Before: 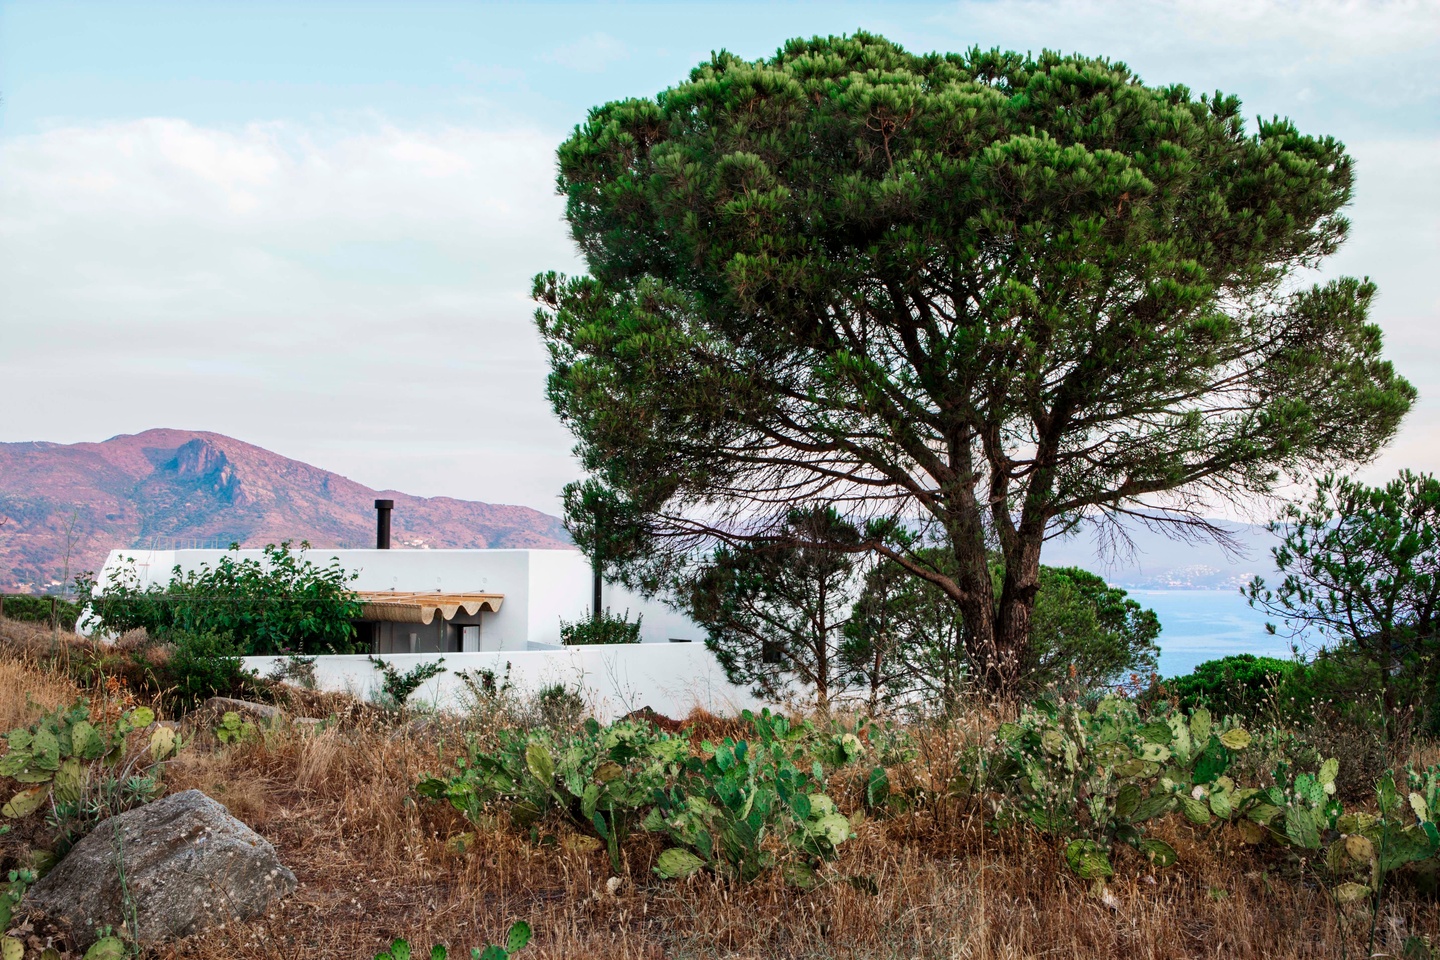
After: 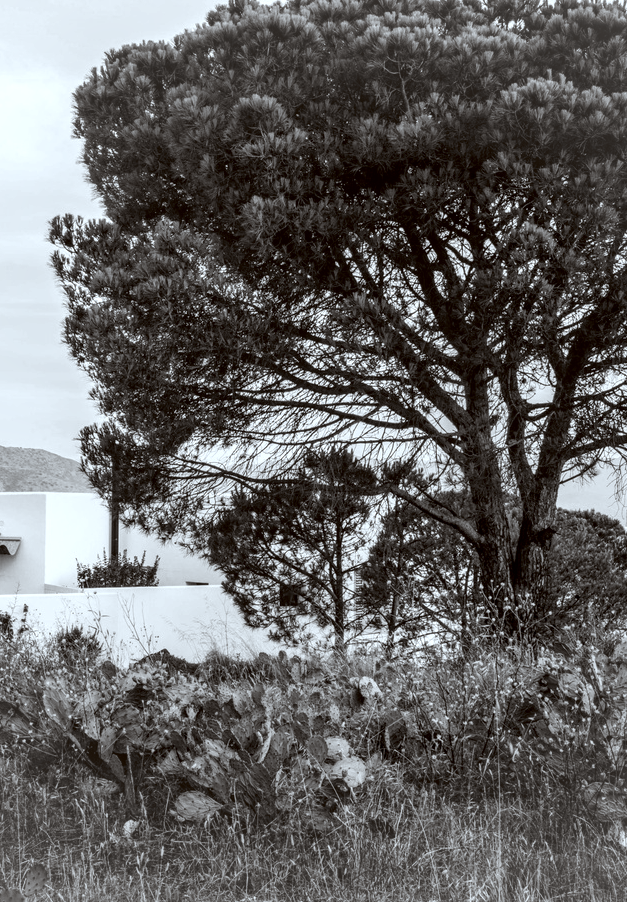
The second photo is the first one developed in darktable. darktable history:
color correction: highlights a* -3.15, highlights b* -6.7, shadows a* 3.23, shadows b* 5.62
exposure: exposure 0.191 EV, compensate highlight preservation false
crop: left 33.591%, top 6.007%, right 22.803%
color calibration: output gray [0.31, 0.36, 0.33, 0], illuminant Planckian (black body), adaptation linear Bradford (ICC v4), x 0.362, y 0.366, temperature 4503.89 K
local contrast: detail 130%
vignetting: fall-off start 75.31%, brightness 0.046, saturation 0.001, width/height ratio 1.077
